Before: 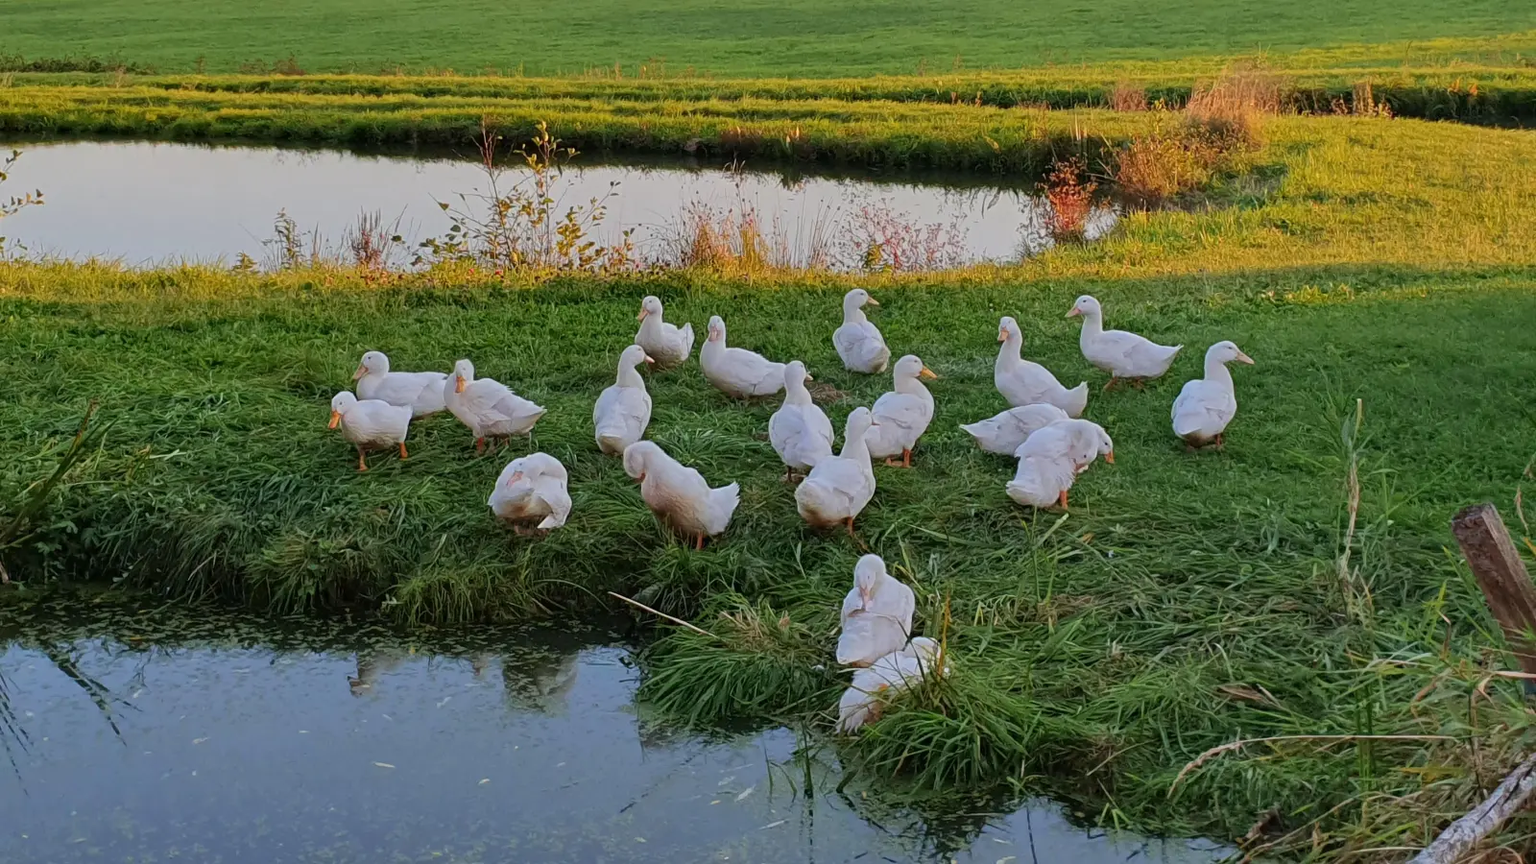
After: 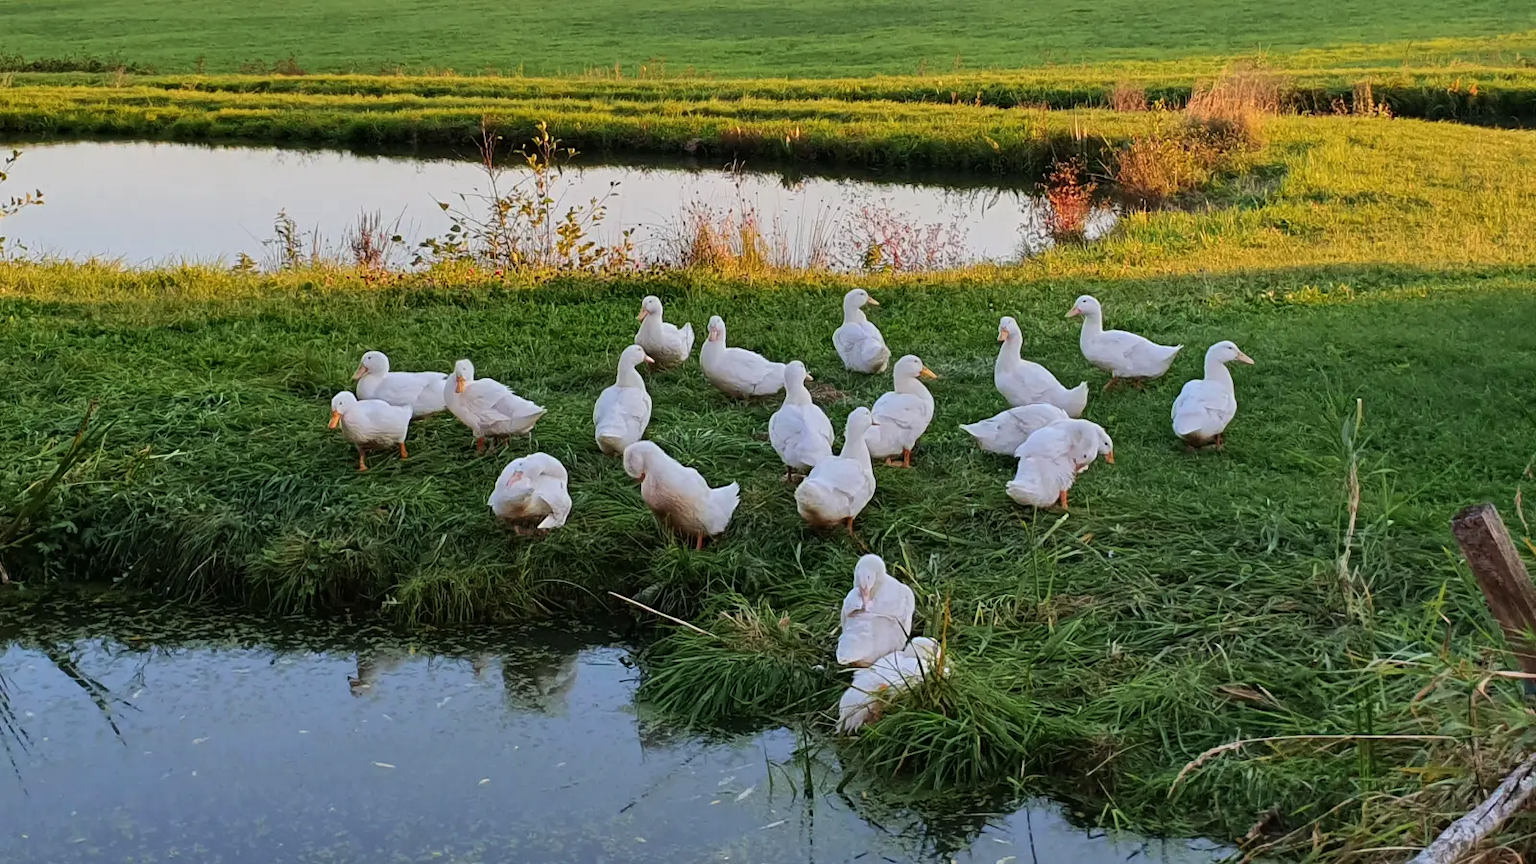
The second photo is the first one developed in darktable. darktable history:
exposure: compensate highlight preservation false
tone equalizer: -8 EV -0.417 EV, -7 EV -0.389 EV, -6 EV -0.333 EV, -5 EV -0.222 EV, -3 EV 0.222 EV, -2 EV 0.333 EV, -1 EV 0.389 EV, +0 EV 0.417 EV, edges refinement/feathering 500, mask exposure compensation -1.57 EV, preserve details no
